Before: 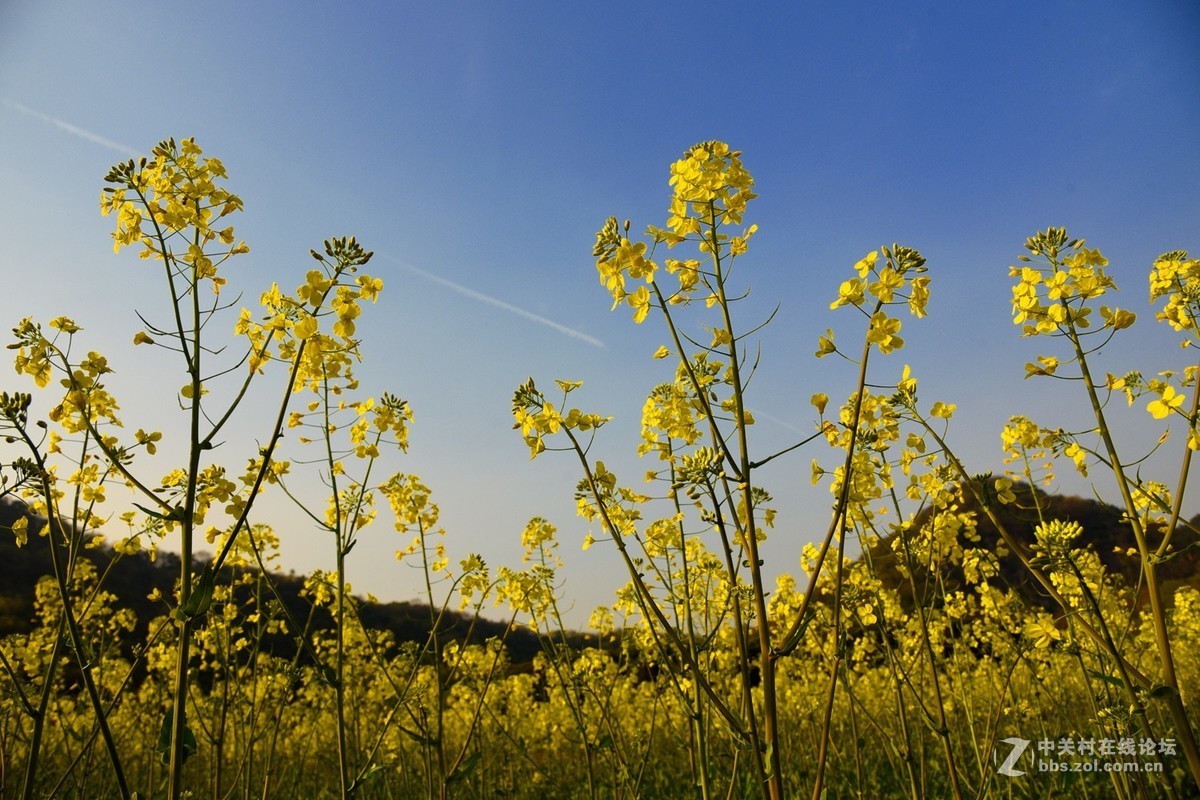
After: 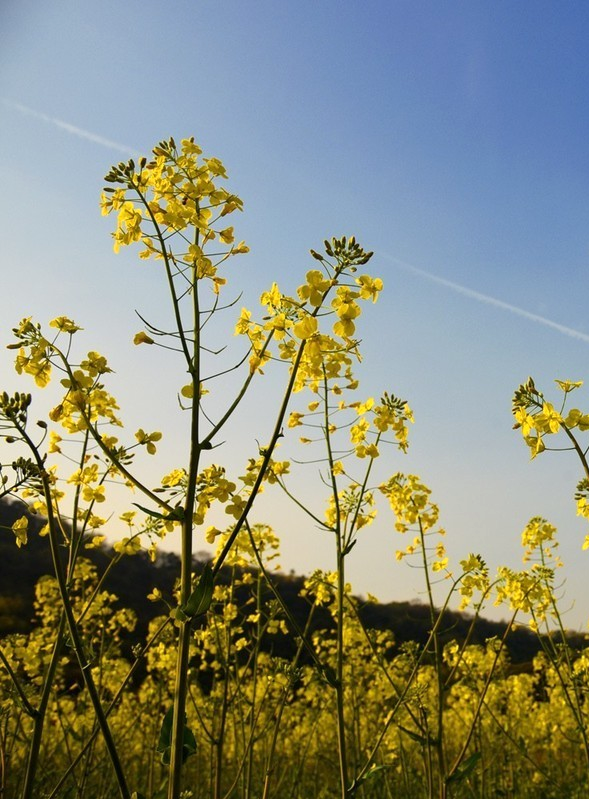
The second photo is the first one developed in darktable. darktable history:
exposure: exposure 0.178 EV, compensate exposure bias true, compensate highlight preservation false
crop and rotate: left 0%, top 0%, right 50.845%
